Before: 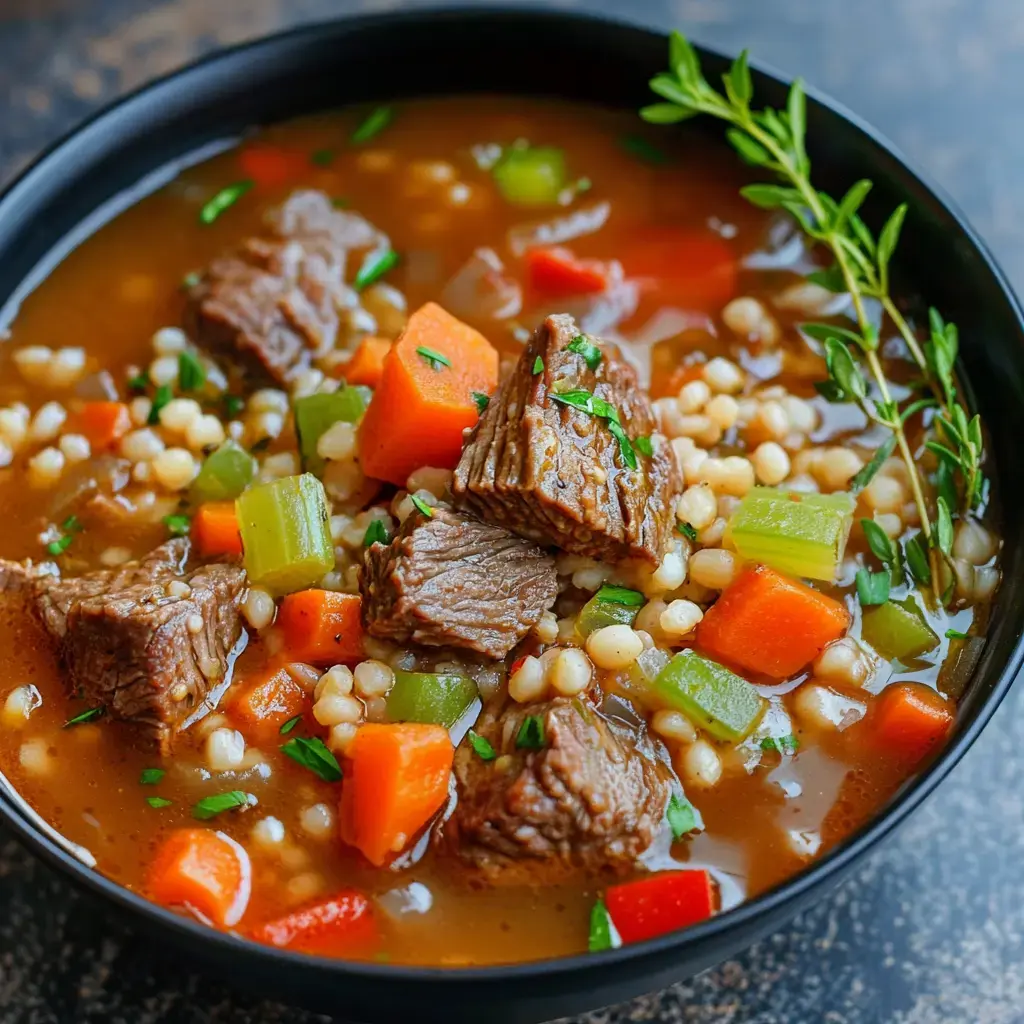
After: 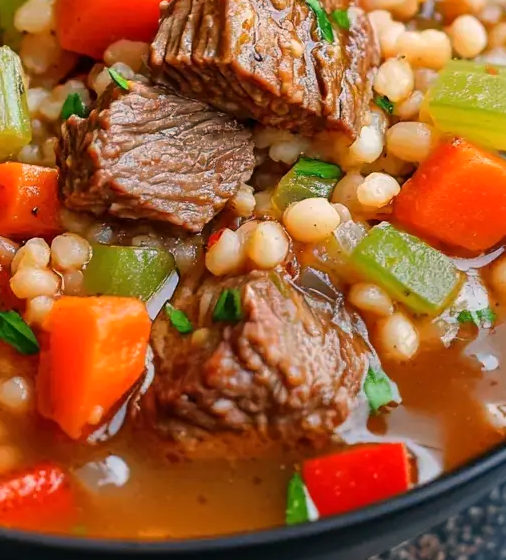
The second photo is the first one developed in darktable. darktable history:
white balance: red 1.127, blue 0.943
crop: left 29.672%, top 41.786%, right 20.851%, bottom 3.487%
